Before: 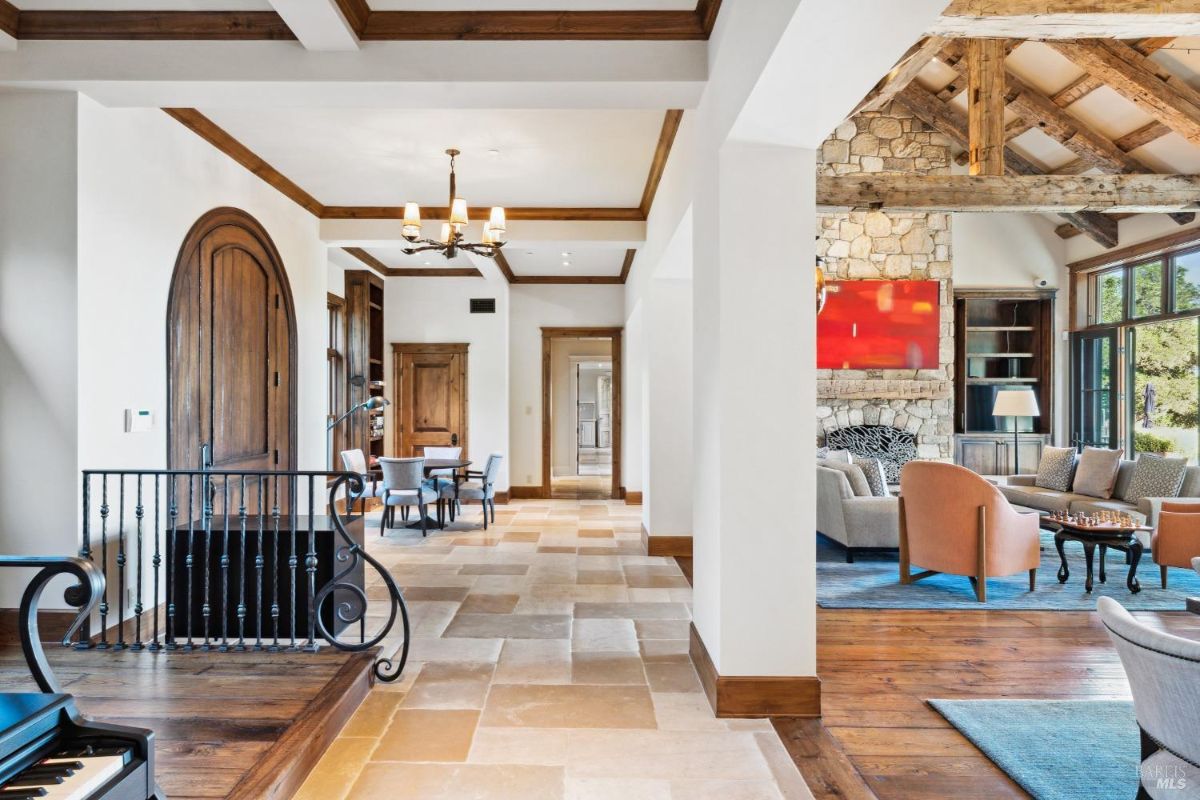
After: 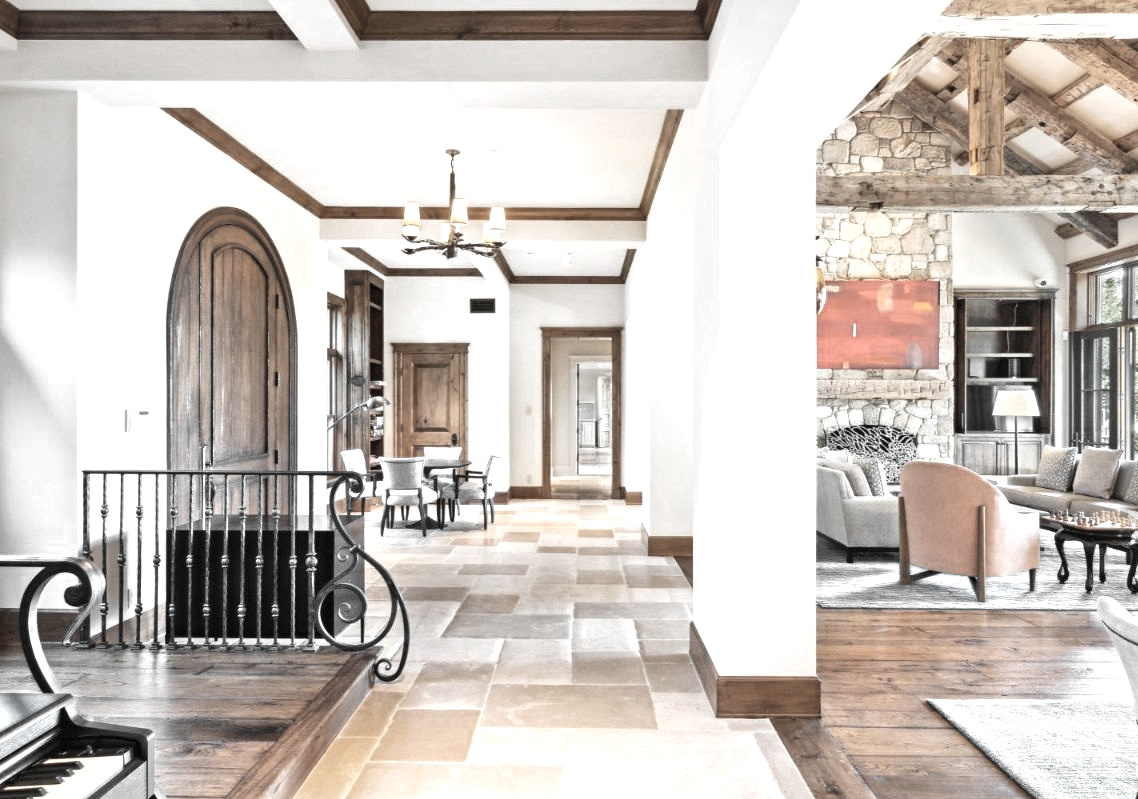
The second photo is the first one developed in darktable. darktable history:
color zones: curves: ch0 [(0, 0.613) (0.01, 0.613) (0.245, 0.448) (0.498, 0.529) (0.642, 0.665) (0.879, 0.777) (0.99, 0.613)]; ch1 [(0, 0.035) (0.121, 0.189) (0.259, 0.197) (0.415, 0.061) (0.589, 0.022) (0.732, 0.022) (0.857, 0.026) (0.991, 0.053)]
exposure: black level correction 0, exposure 0.694 EV, compensate highlight preservation false
crop and rotate: left 0%, right 5.089%
